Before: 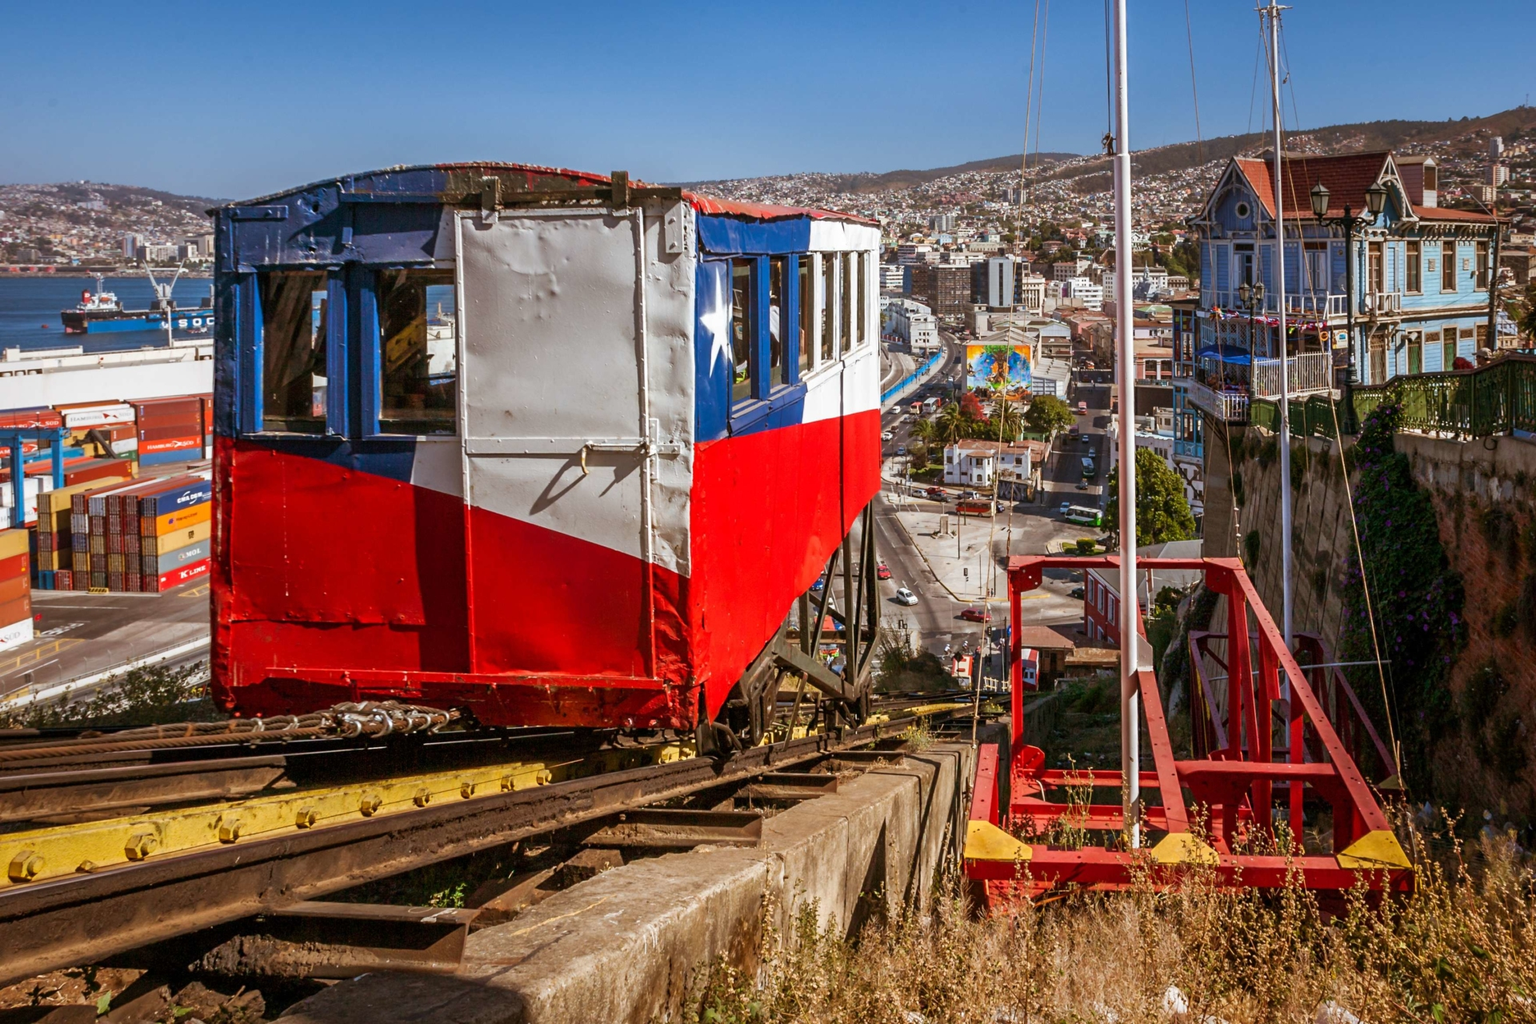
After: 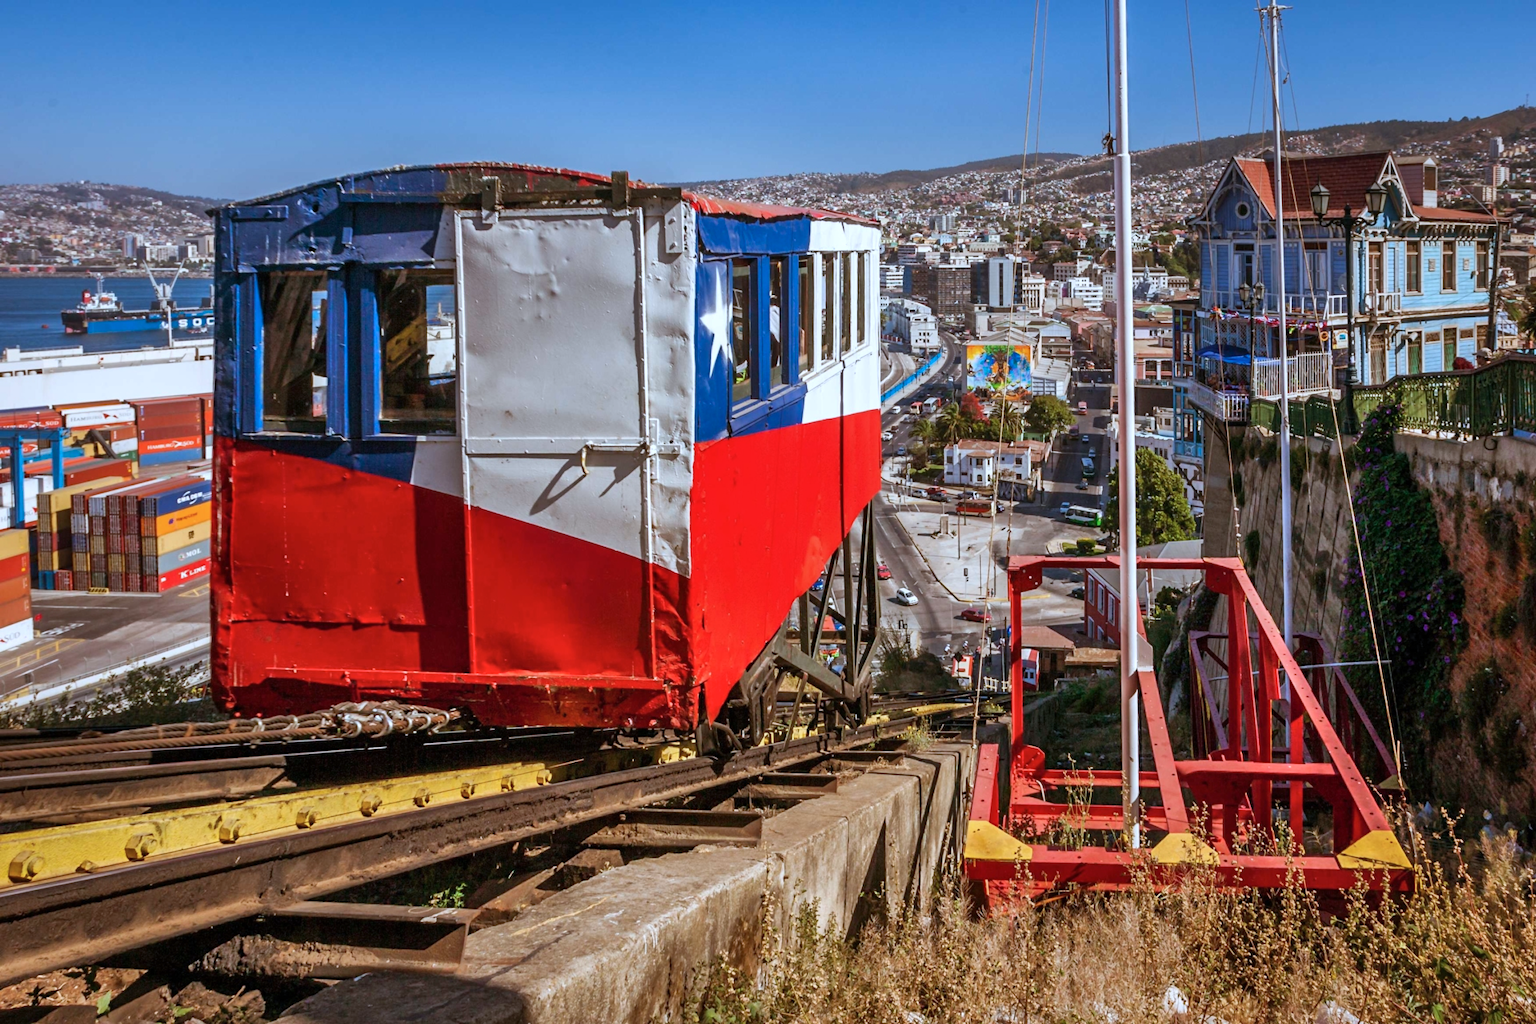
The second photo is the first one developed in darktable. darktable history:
shadows and highlights: low approximation 0.01, soften with gaussian
color calibration: x 0.37, y 0.382, temperature 4314.72 K
color correction: highlights b* -0.05
